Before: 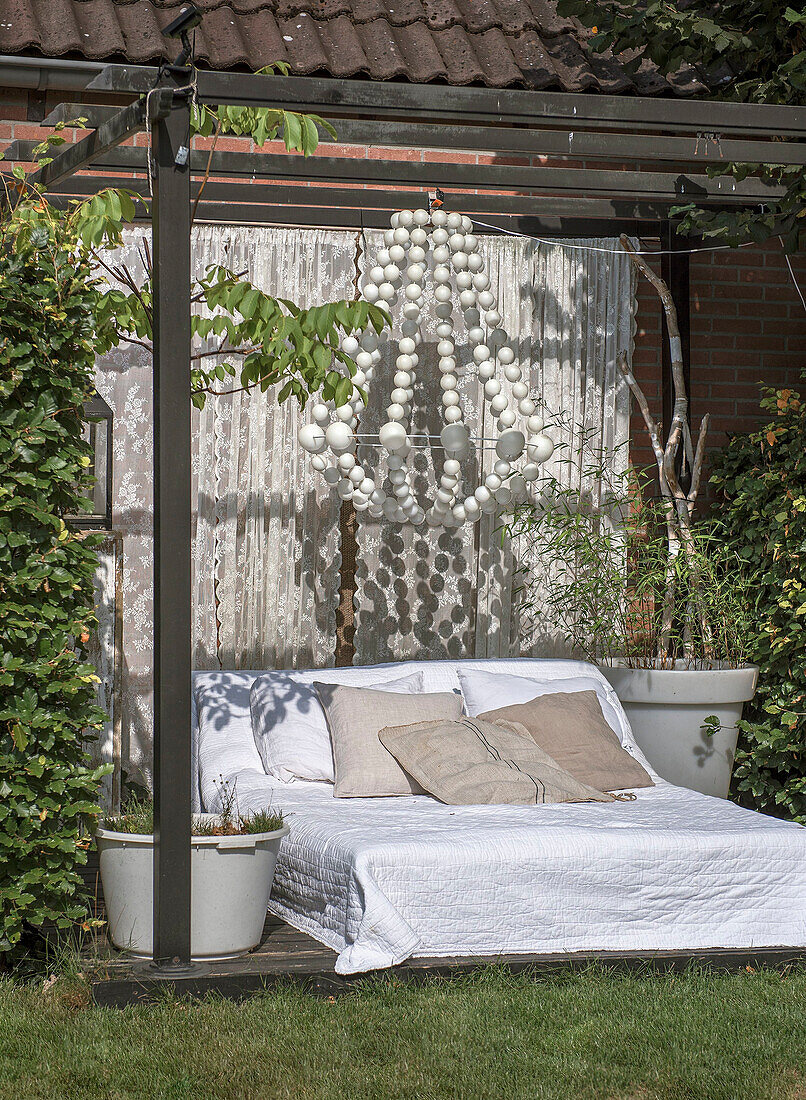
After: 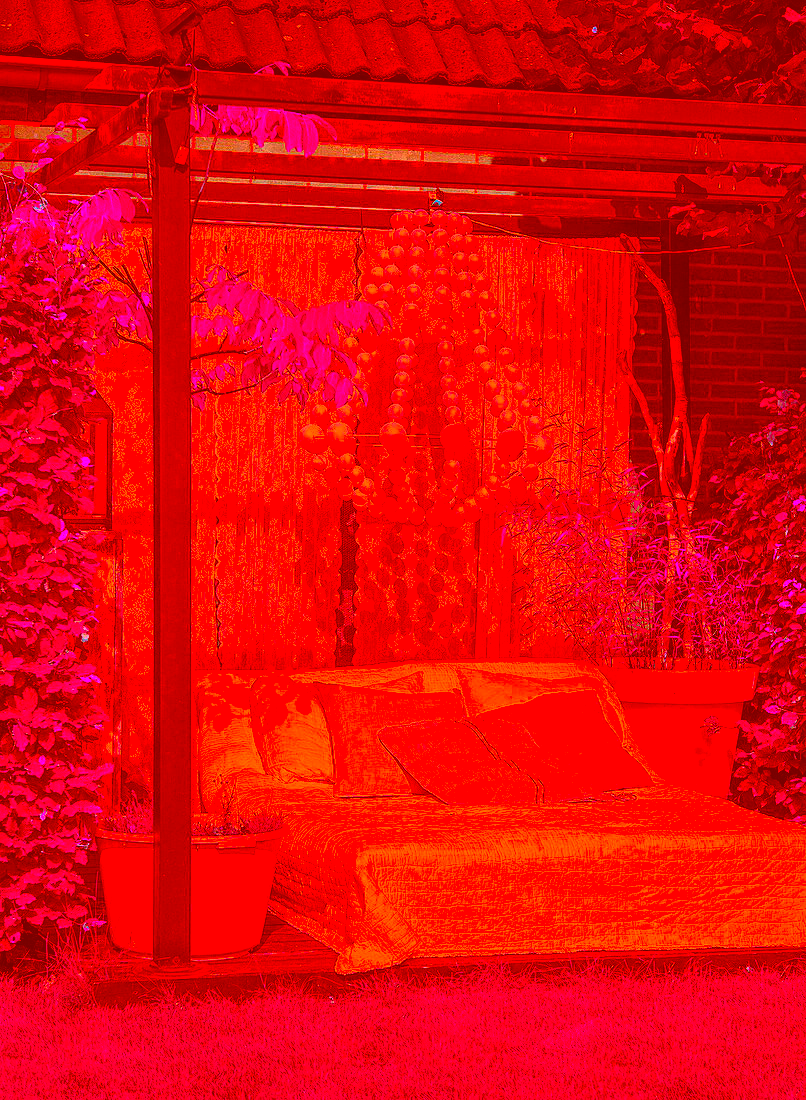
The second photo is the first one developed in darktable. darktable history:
color correction: highlights a* -39.21, highlights b* -39.69, shadows a* -39.69, shadows b* -39.58, saturation -3
